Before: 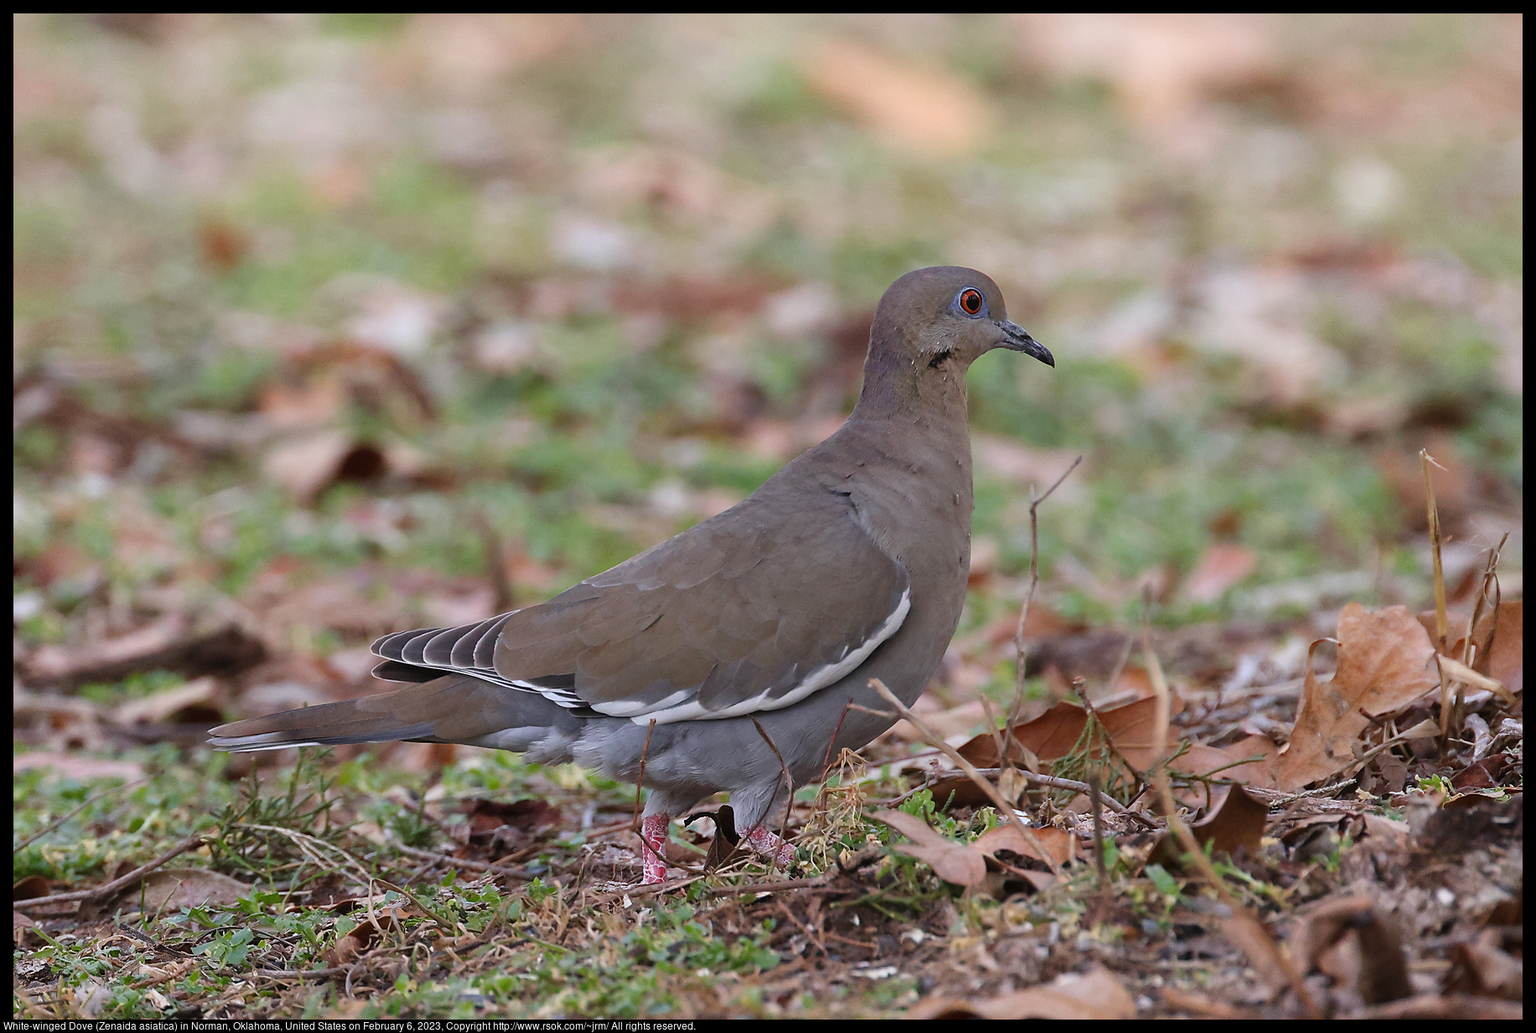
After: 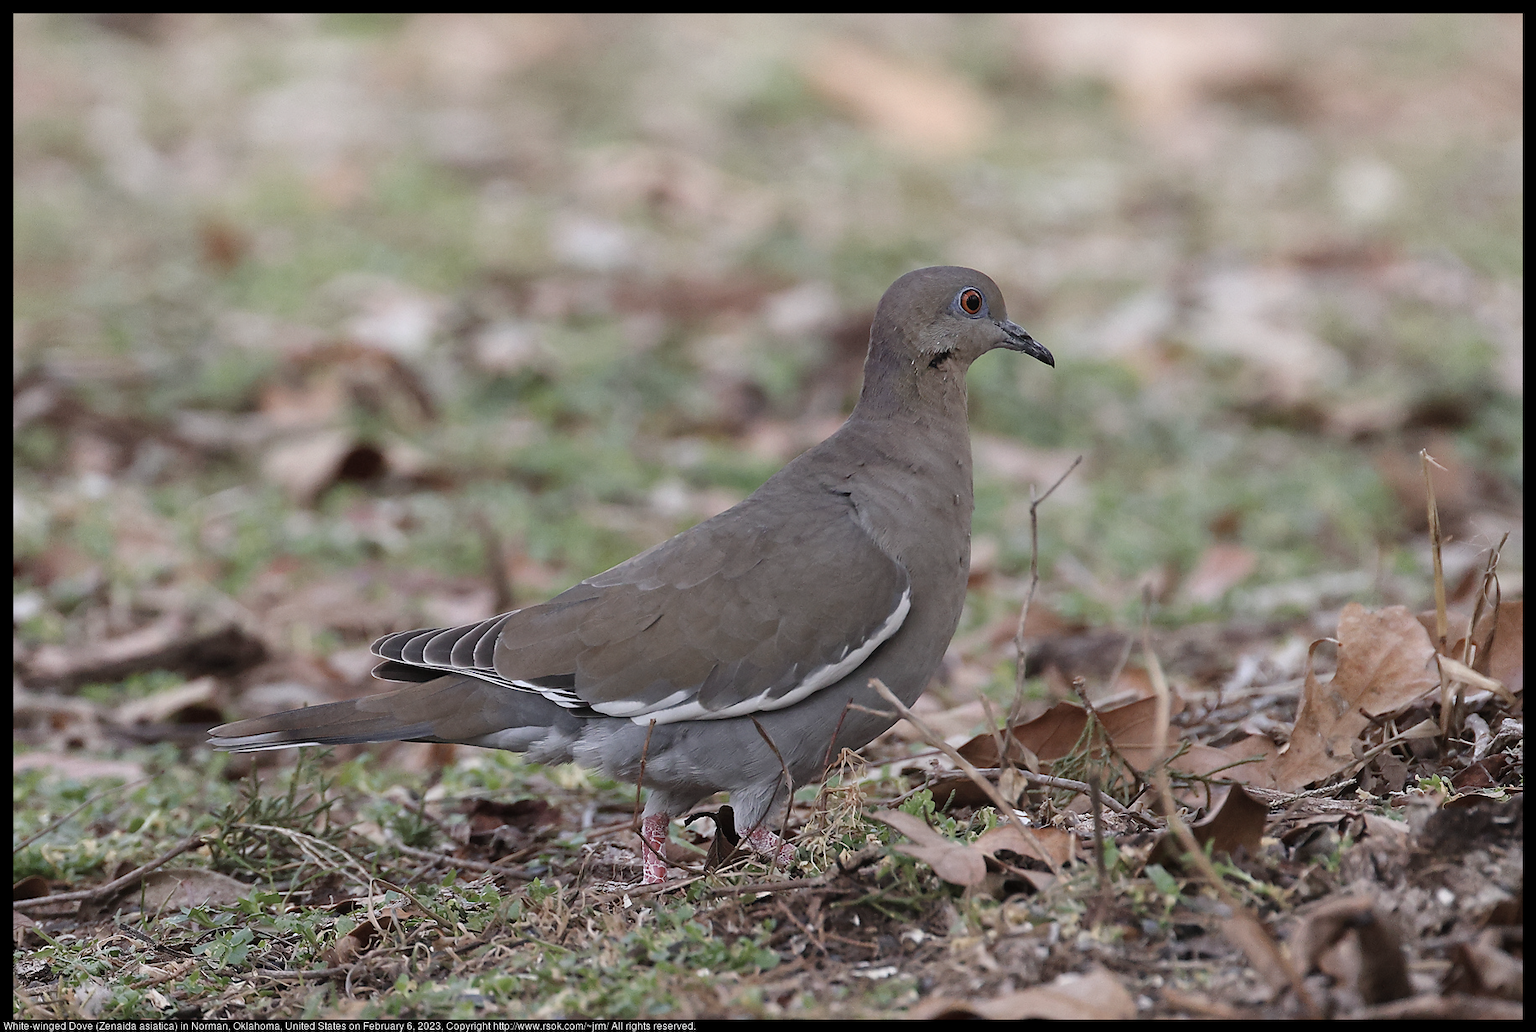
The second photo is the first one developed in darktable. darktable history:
color correction: highlights b* 0.044, saturation 0.615
